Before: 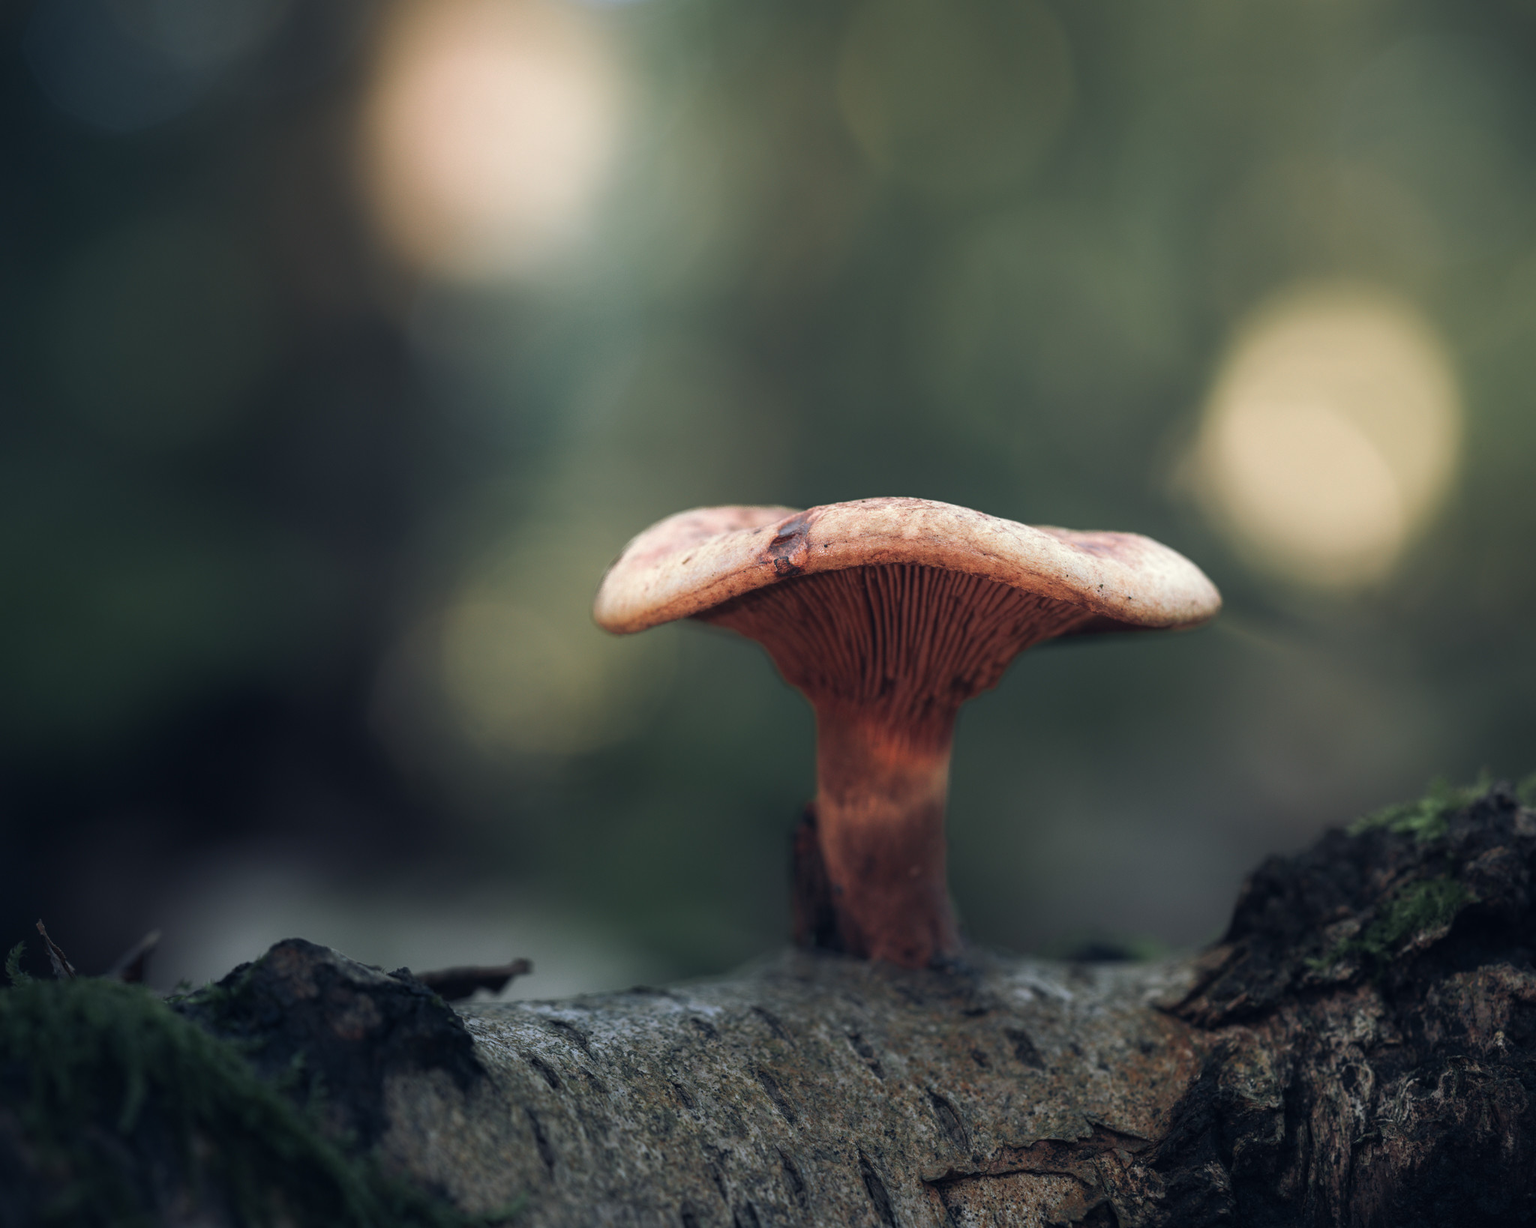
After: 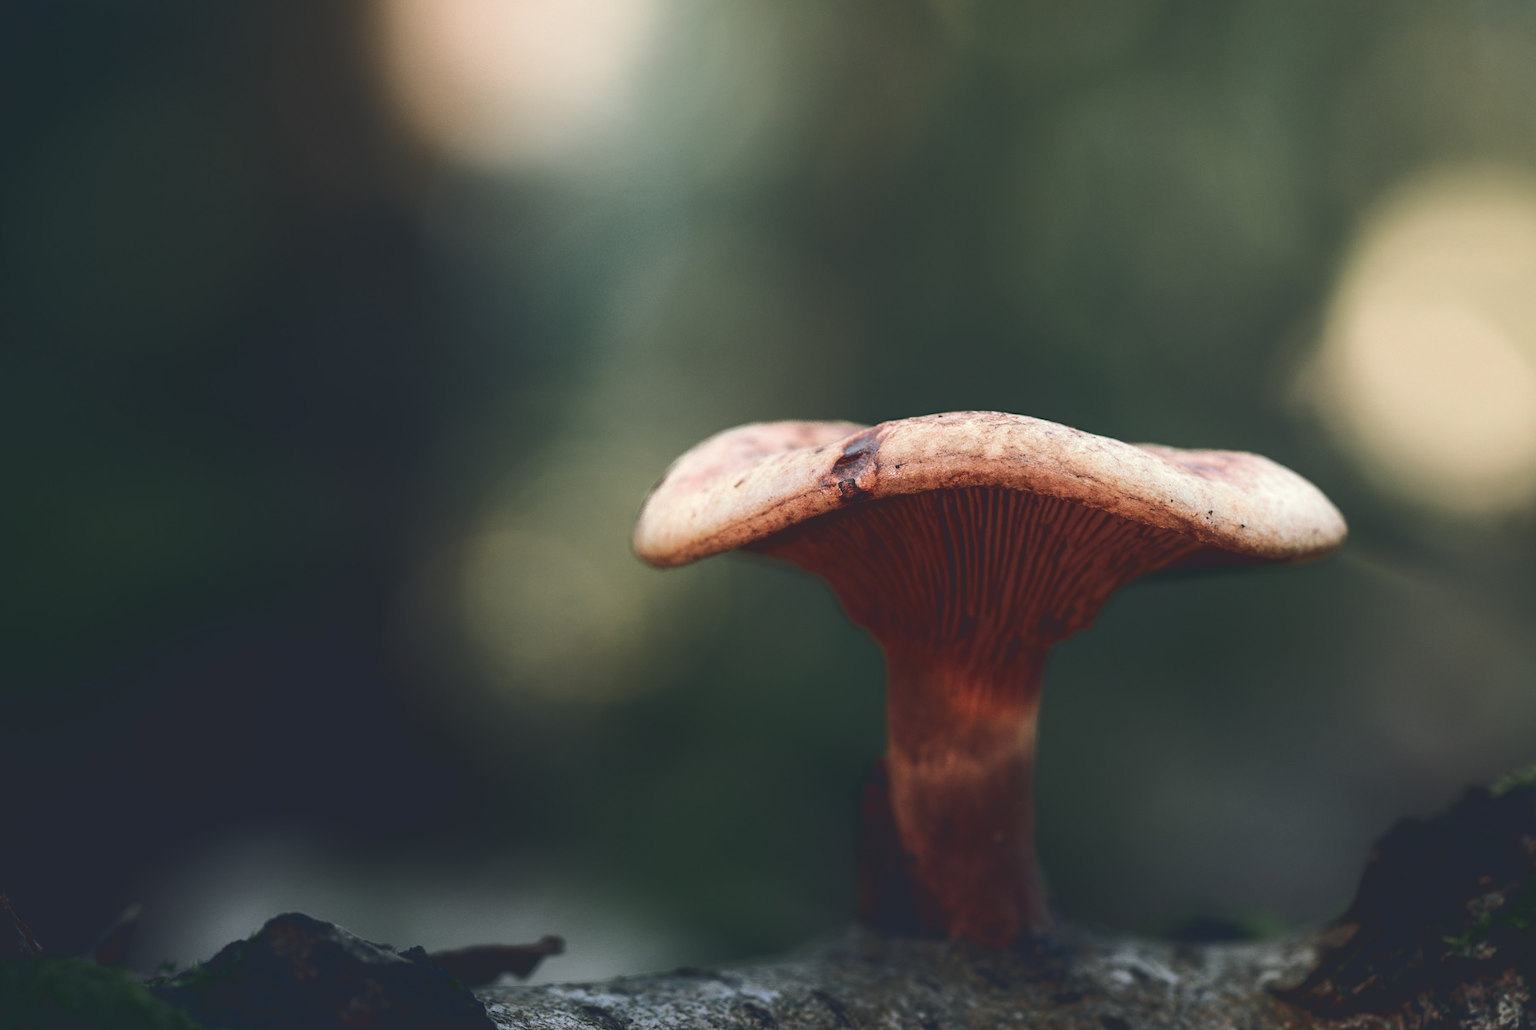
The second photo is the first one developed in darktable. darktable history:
crop and rotate: left 2.435%, top 11.055%, right 9.605%, bottom 15.176%
tone curve: curves: ch0 [(0, 0) (0.003, 0.161) (0.011, 0.161) (0.025, 0.161) (0.044, 0.161) (0.069, 0.161) (0.1, 0.161) (0.136, 0.163) (0.177, 0.179) (0.224, 0.207) (0.277, 0.243) (0.335, 0.292) (0.399, 0.361) (0.468, 0.452) (0.543, 0.547) (0.623, 0.638) (0.709, 0.731) (0.801, 0.826) (0.898, 0.911) (1, 1)], color space Lab, independent channels
